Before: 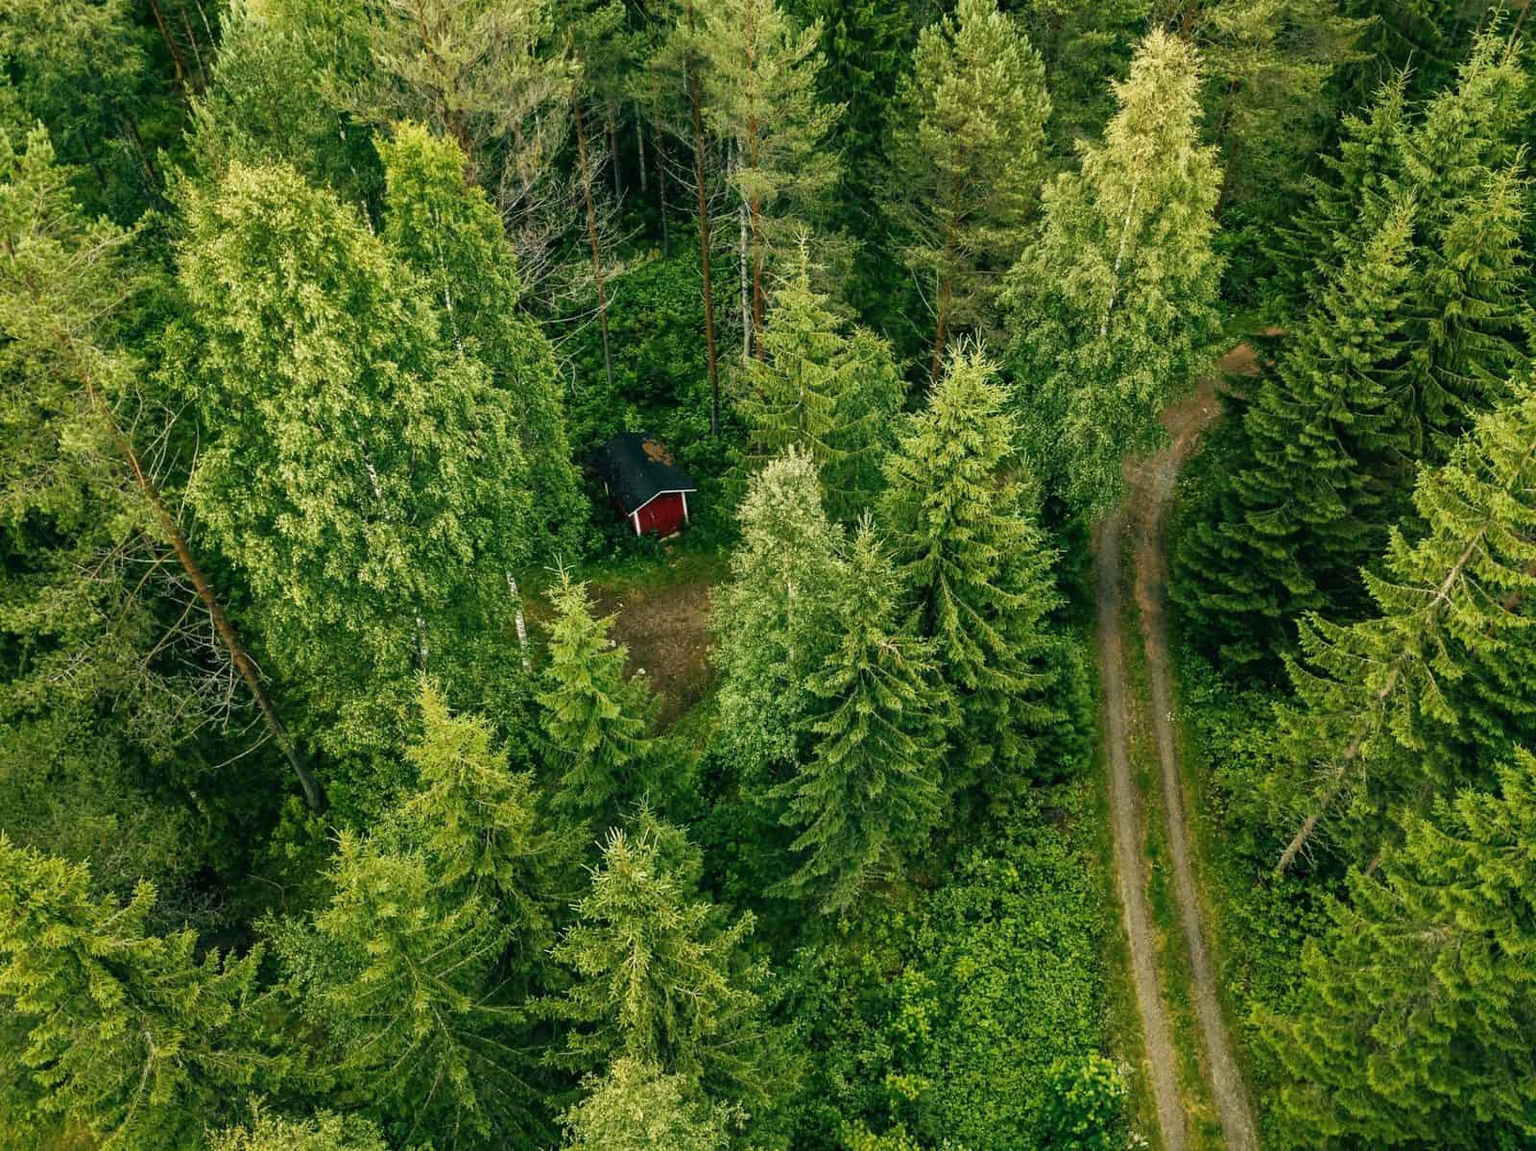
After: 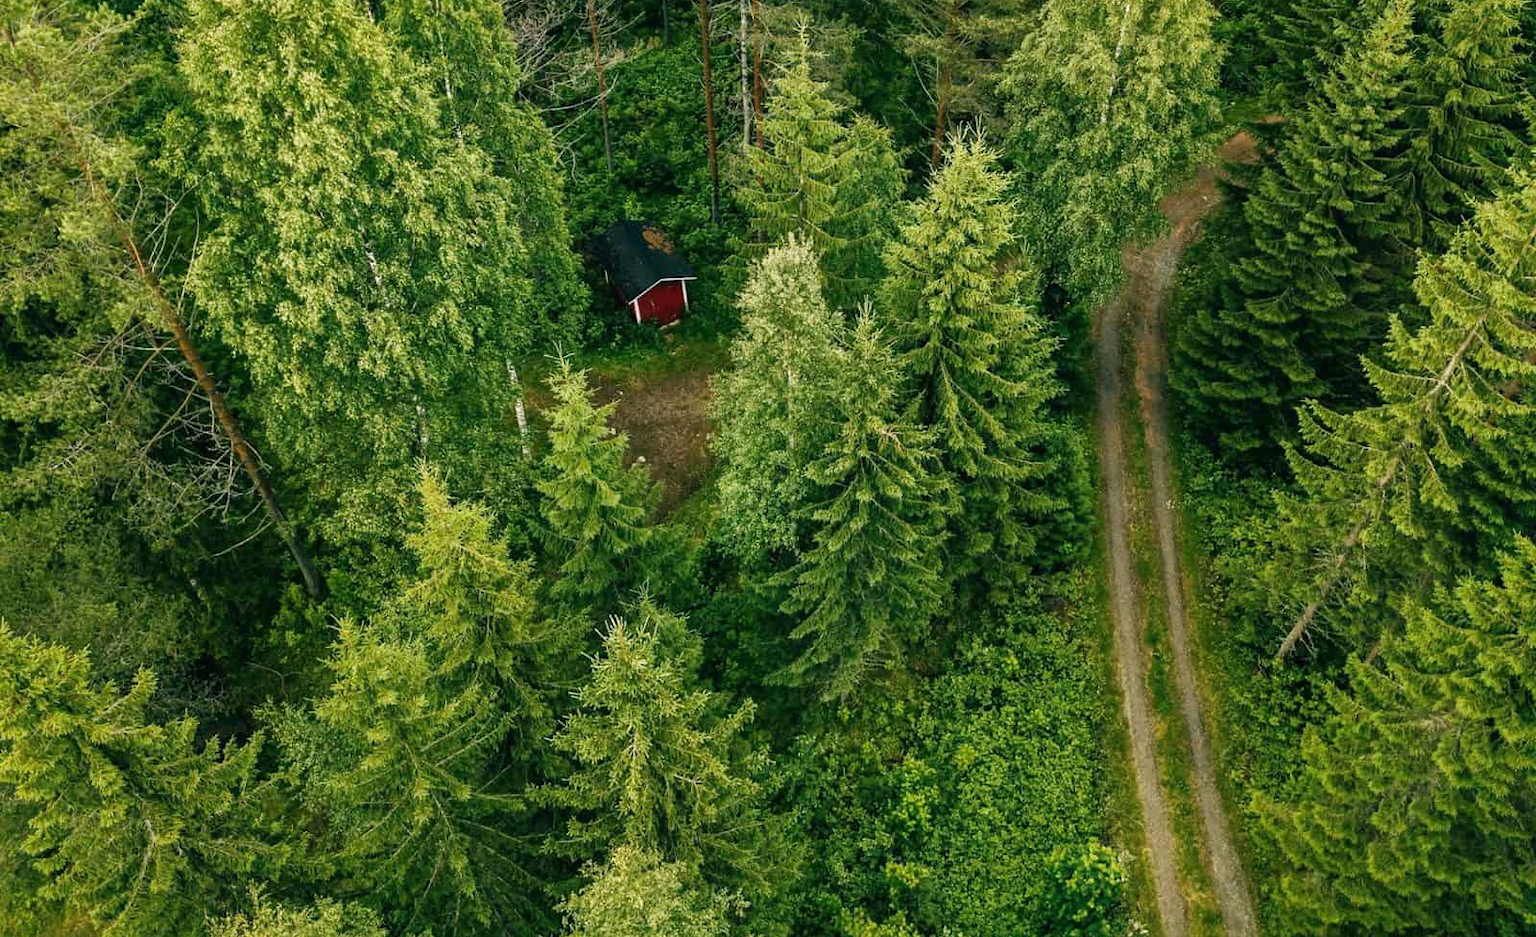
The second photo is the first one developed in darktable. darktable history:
white balance: red 1.009, blue 1.027
crop and rotate: top 18.507%
